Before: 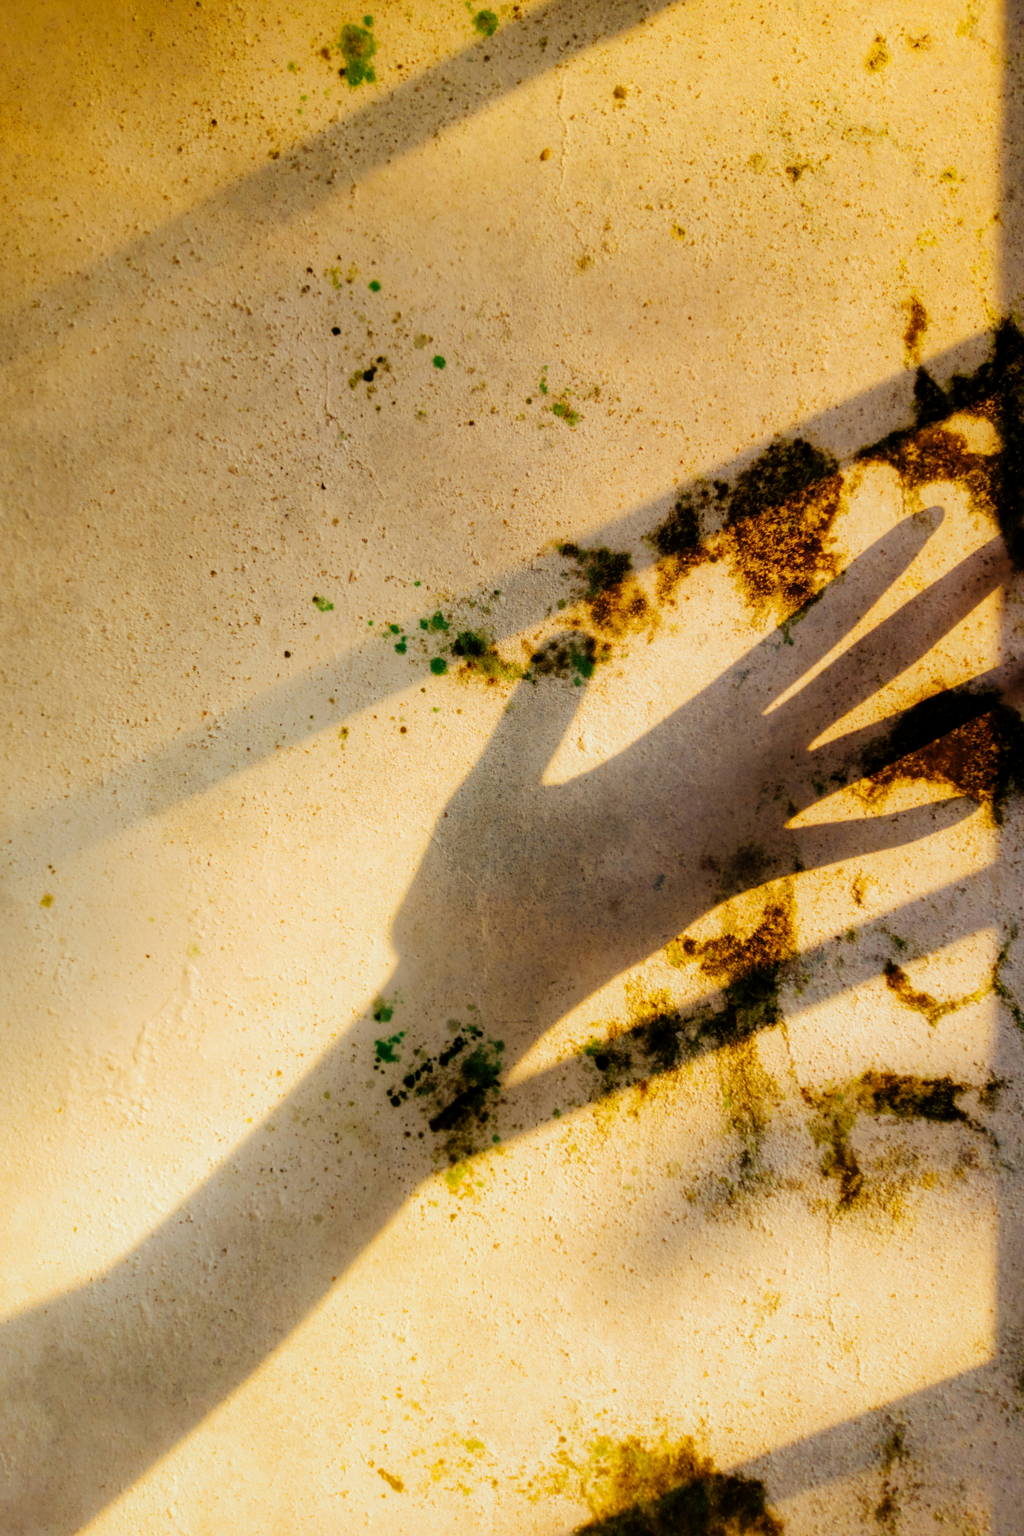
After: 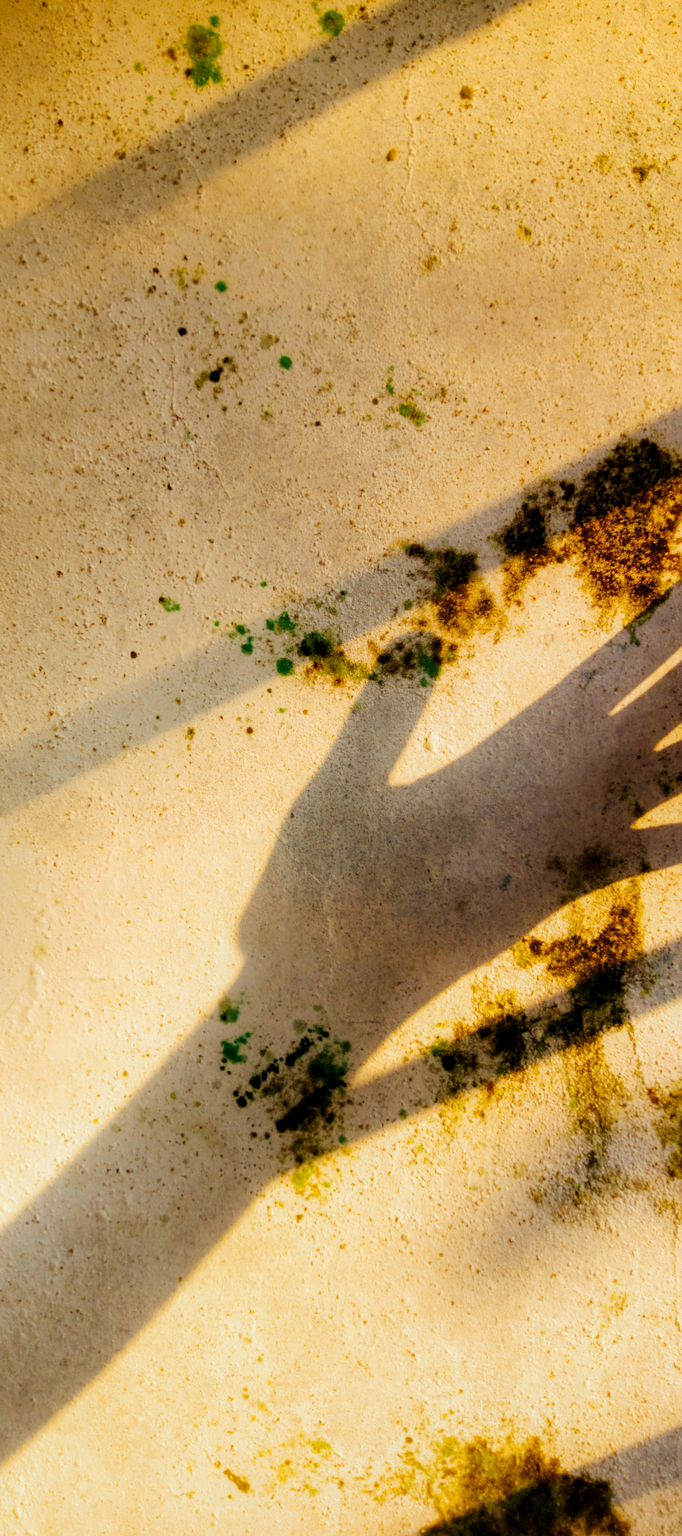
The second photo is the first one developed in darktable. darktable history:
crop and rotate: left 15.055%, right 18.278%
local contrast: highlights 100%, shadows 100%, detail 120%, midtone range 0.2
